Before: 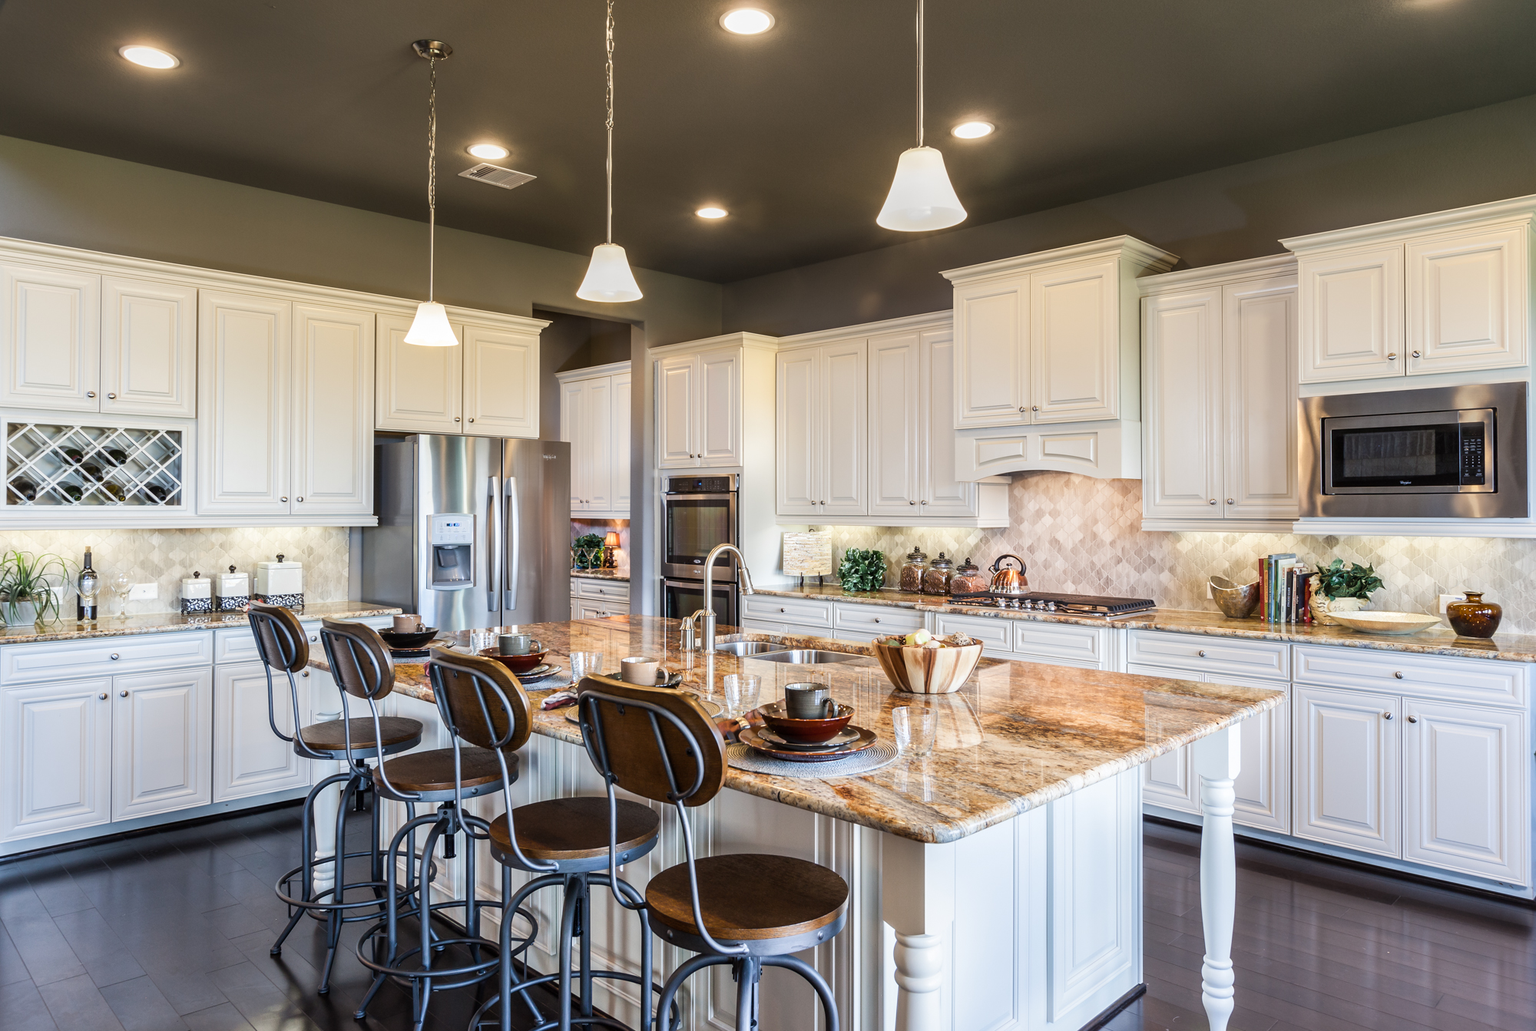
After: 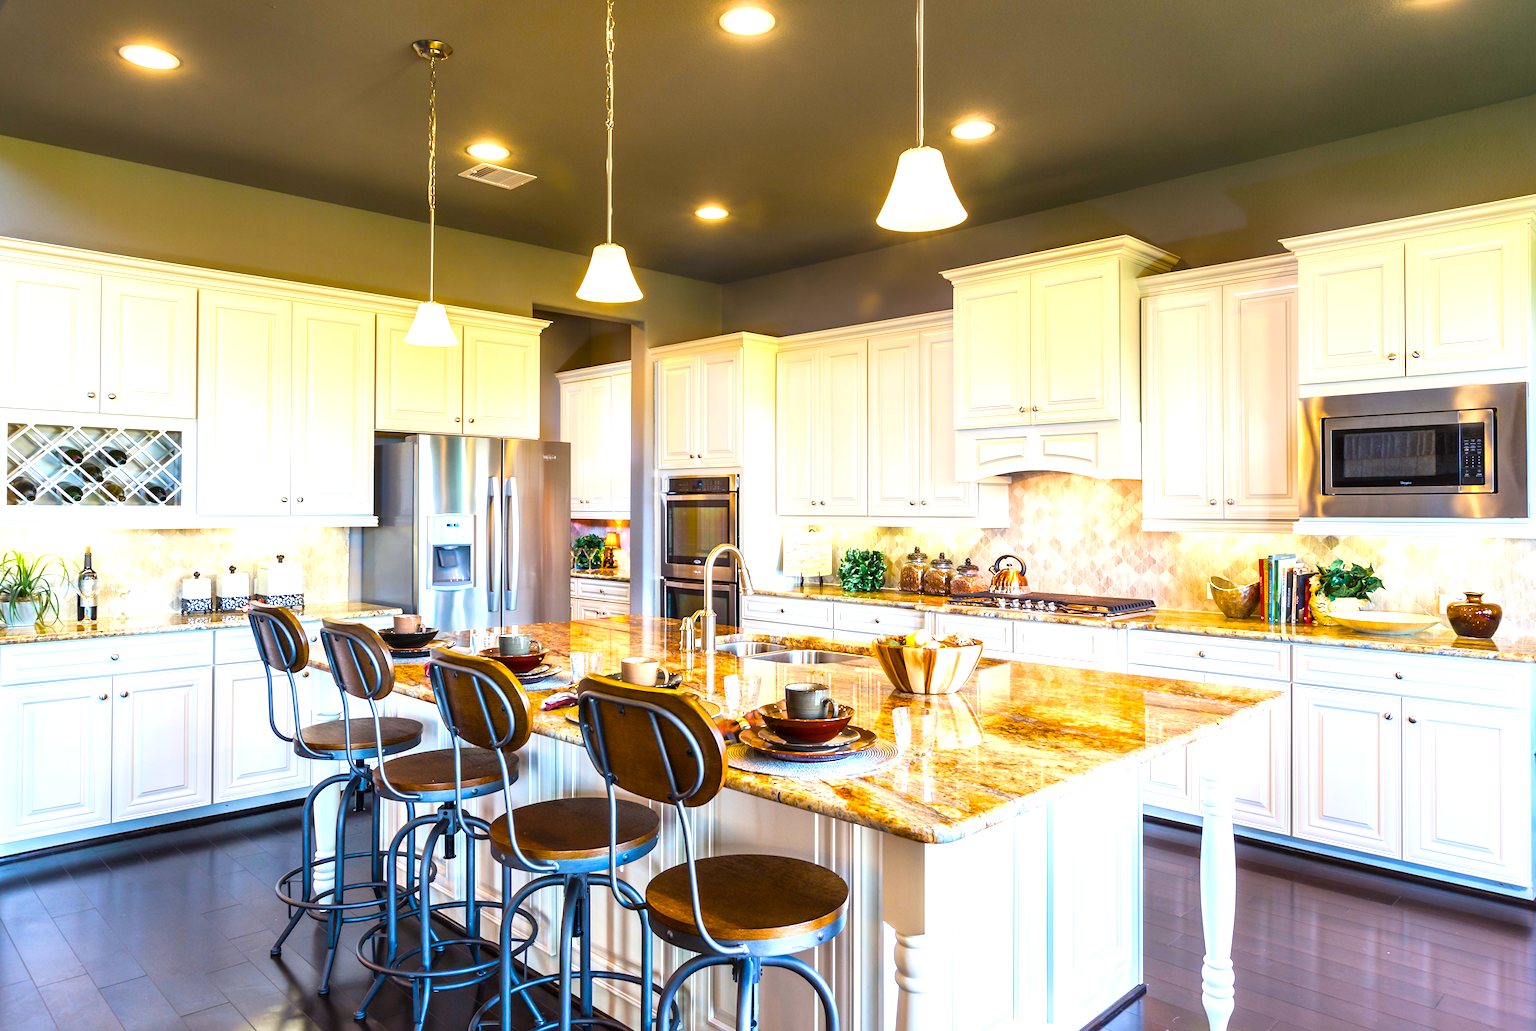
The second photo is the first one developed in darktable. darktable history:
exposure: black level correction 0, exposure 0.868 EV, compensate highlight preservation false
color balance rgb: linear chroma grading › global chroma 25.492%, perceptual saturation grading › global saturation 30.146%, global vibrance 29.891%
